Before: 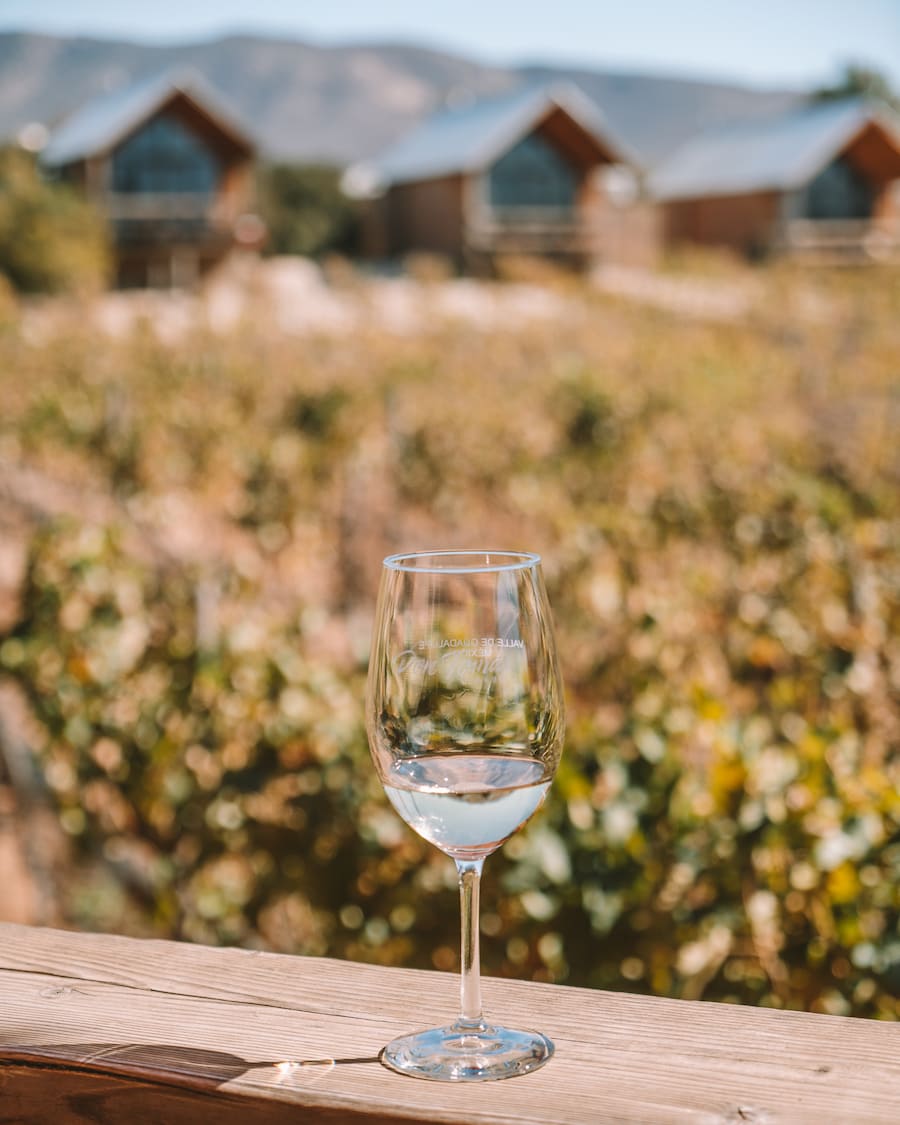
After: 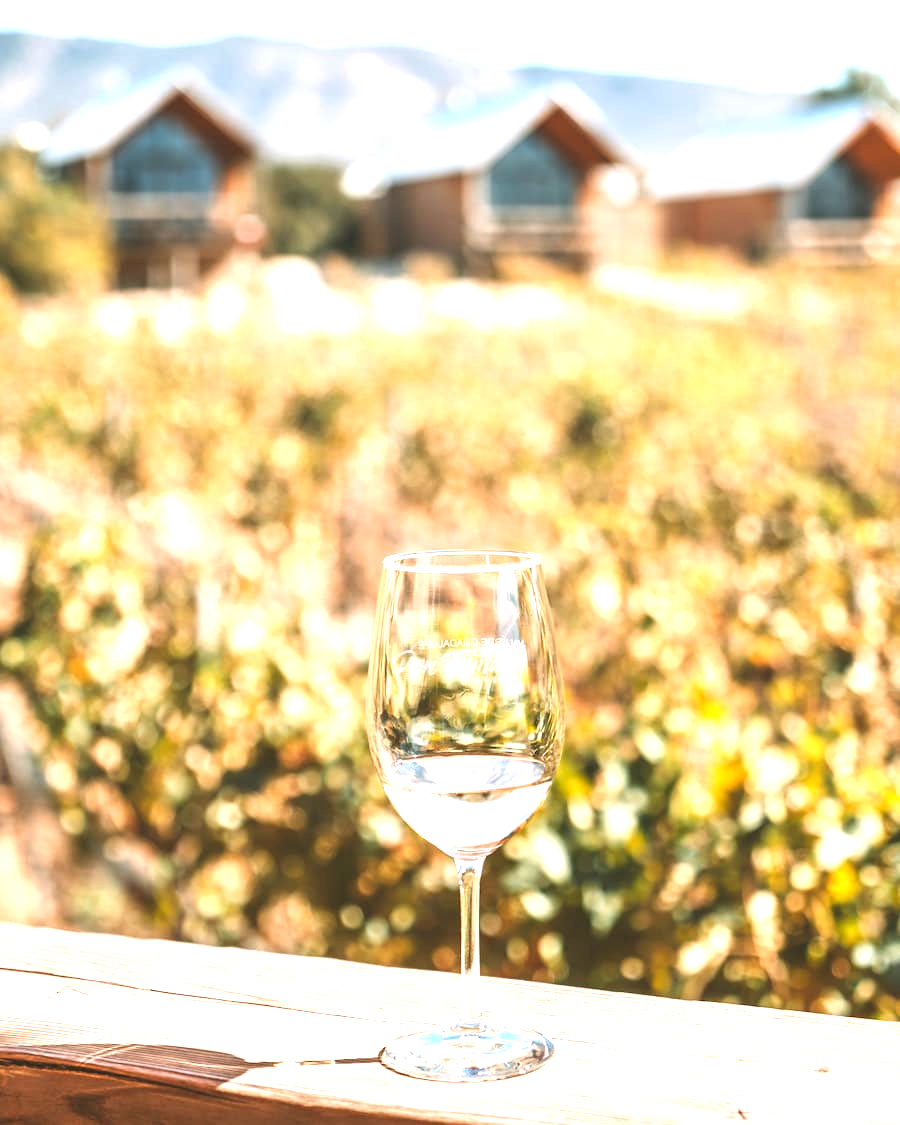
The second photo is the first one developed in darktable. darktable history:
exposure: exposure 1.486 EV, compensate highlight preservation false
